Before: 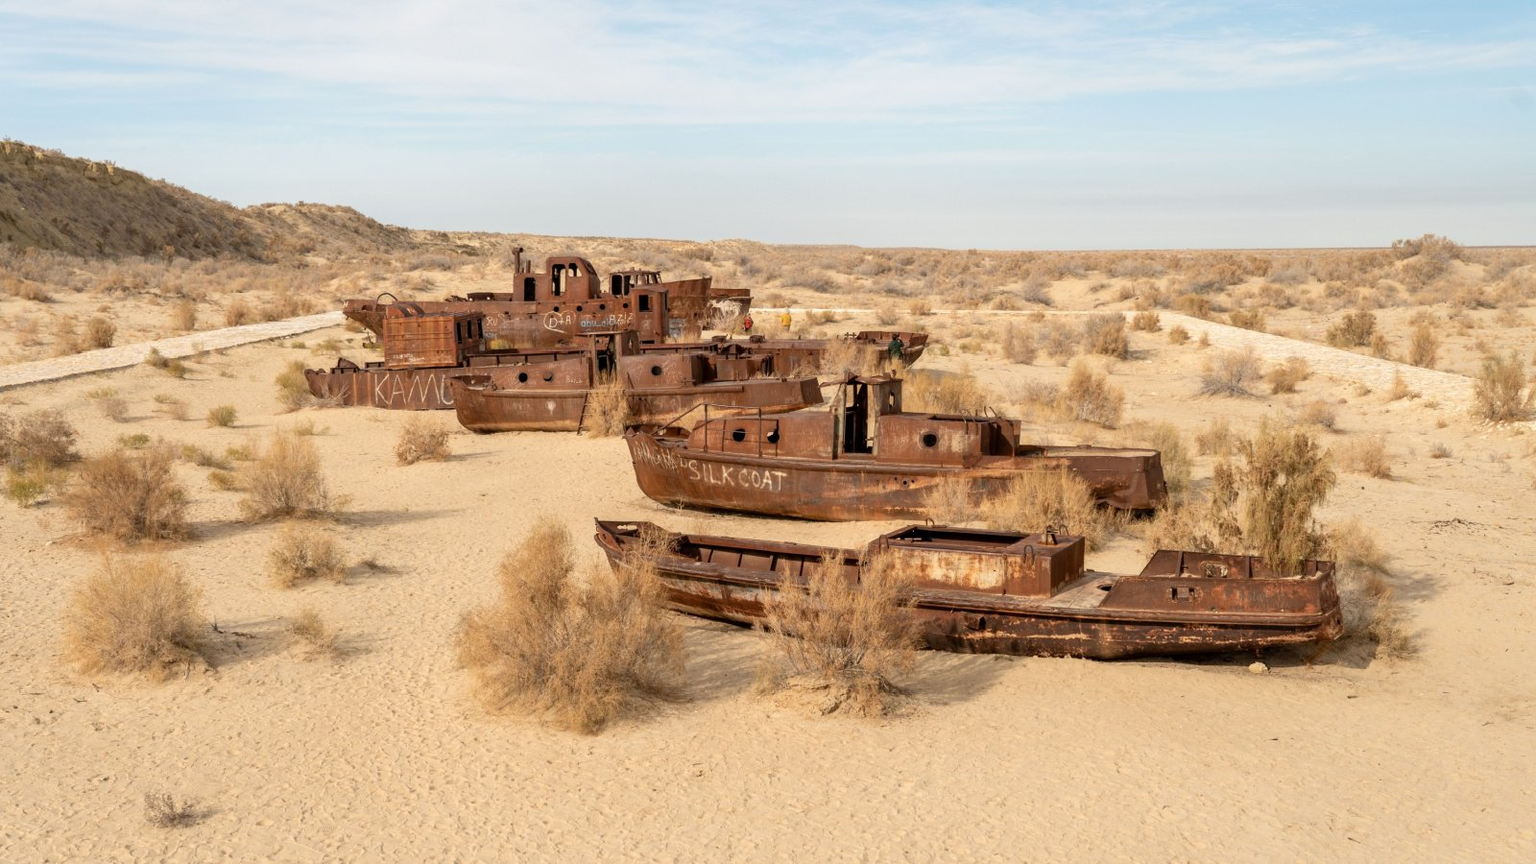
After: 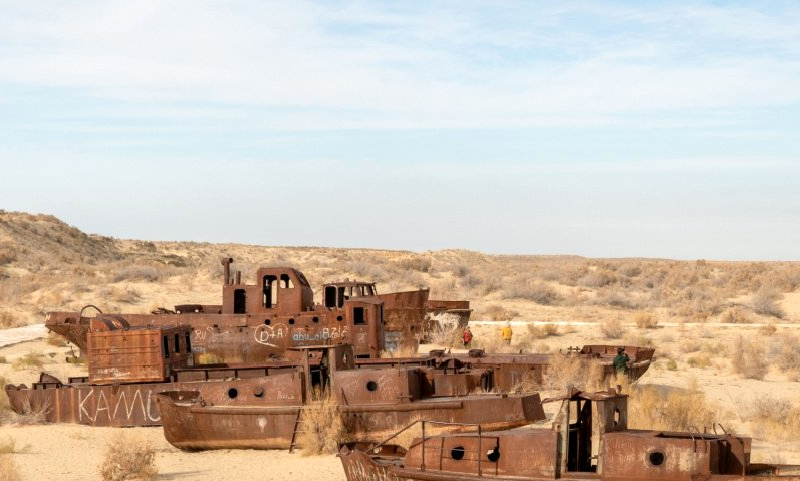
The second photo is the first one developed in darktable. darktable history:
crop: left 19.556%, right 30.401%, bottom 46.458%
exposure: exposure 0.15 EV, compensate highlight preservation false
